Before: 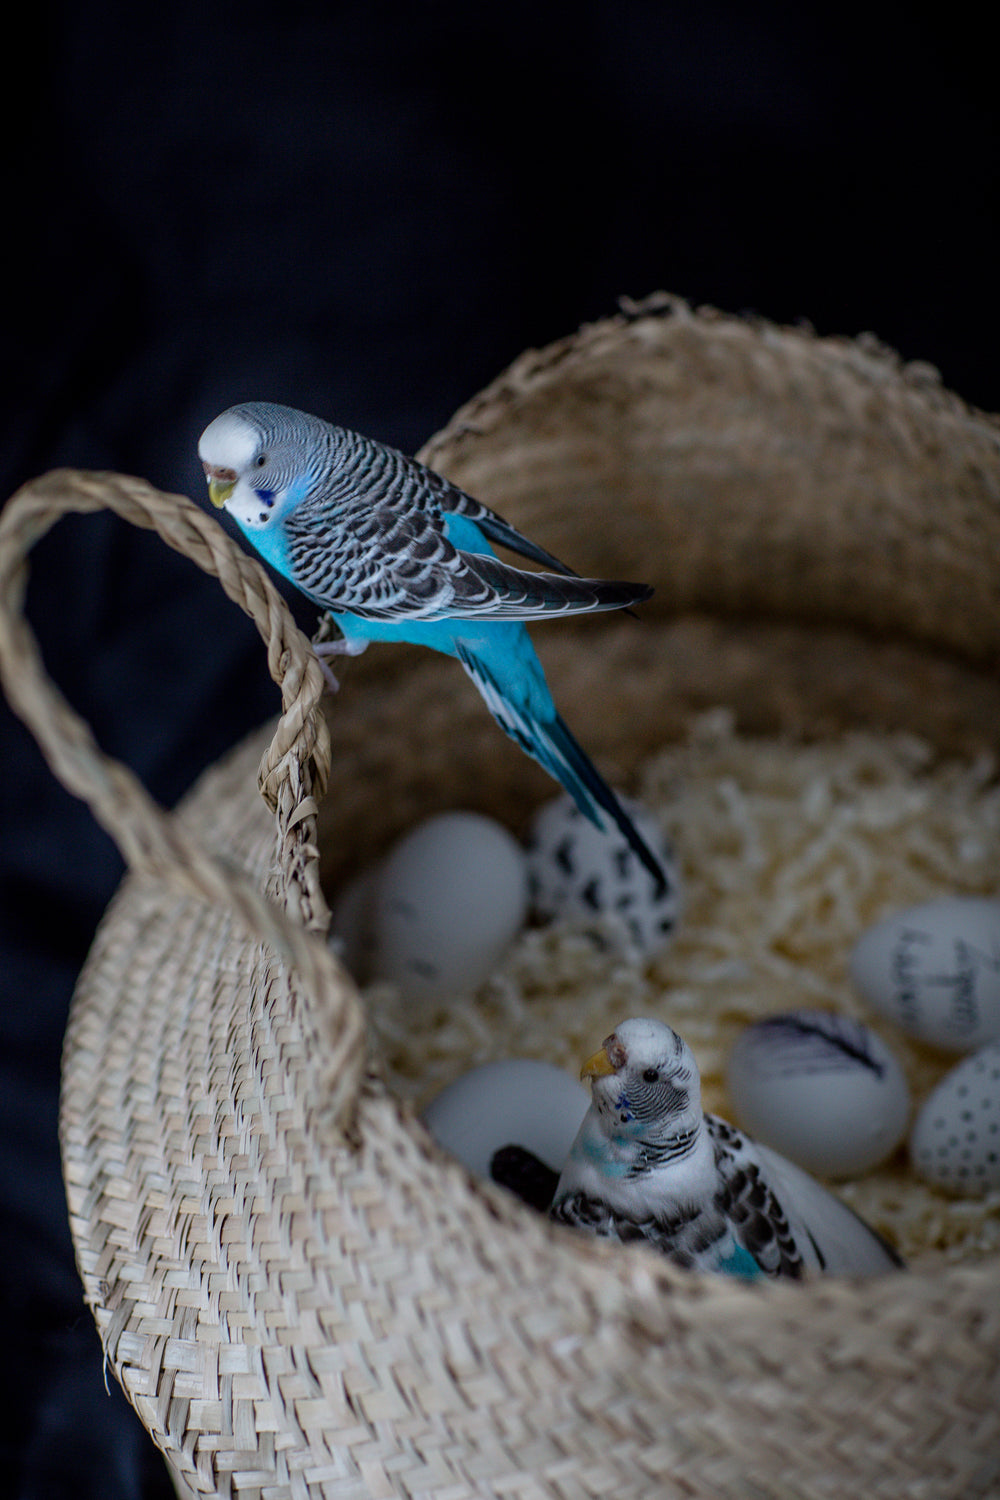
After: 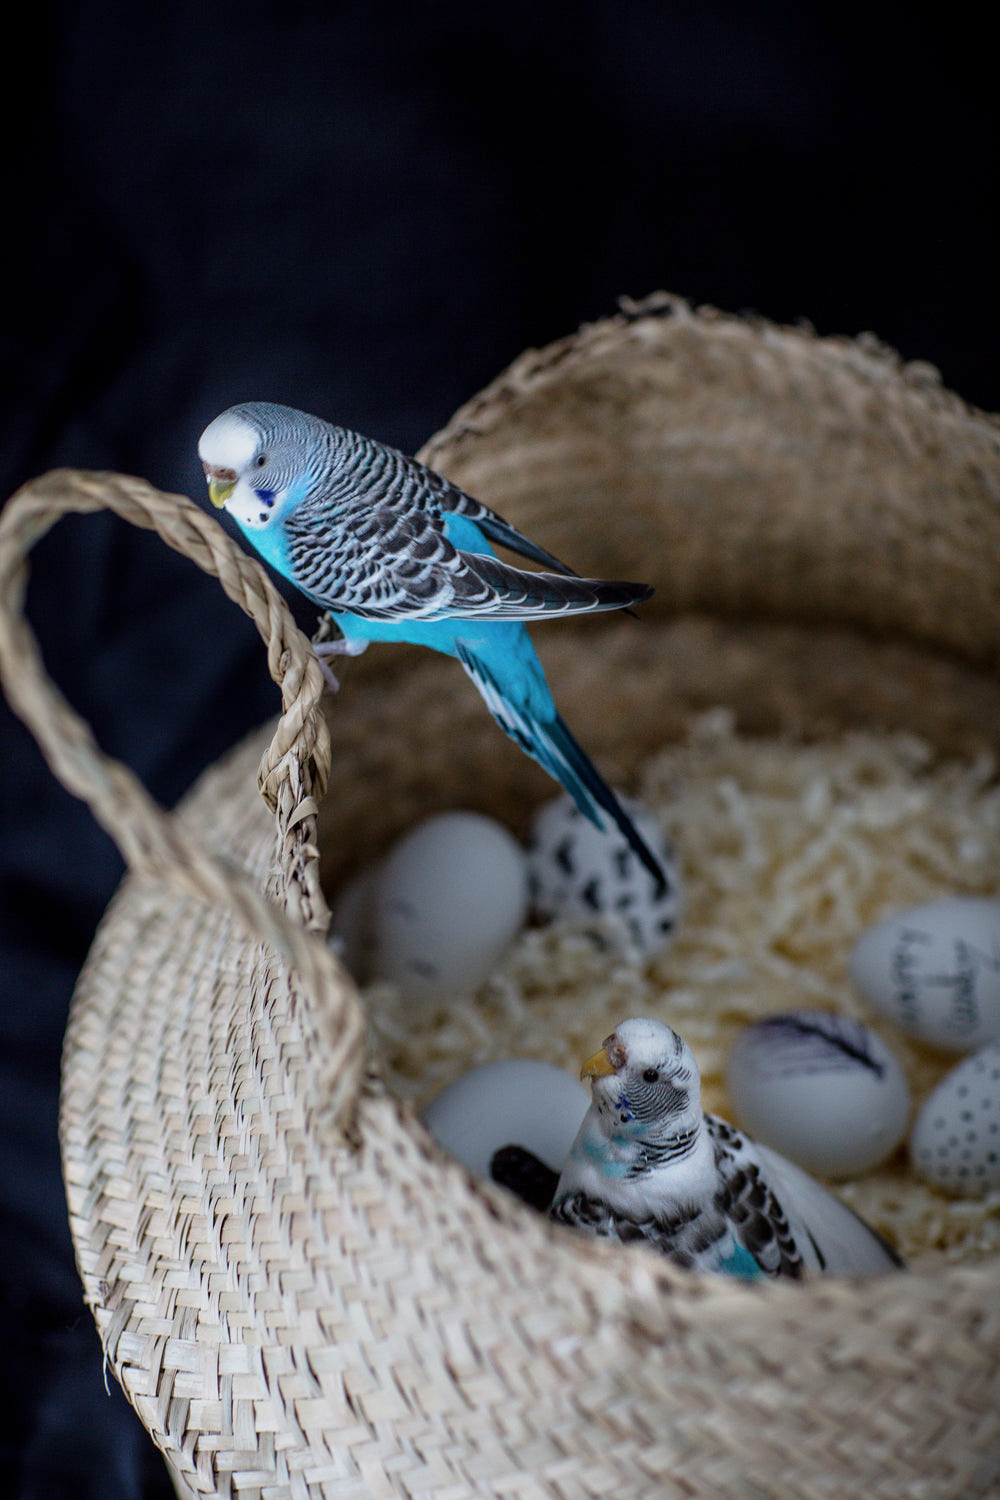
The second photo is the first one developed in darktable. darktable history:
contrast brightness saturation: contrast 0.009, saturation -0.045
base curve: curves: ch0 [(0, 0) (0.088, 0.125) (0.176, 0.251) (0.354, 0.501) (0.613, 0.749) (1, 0.877)], preserve colors none
